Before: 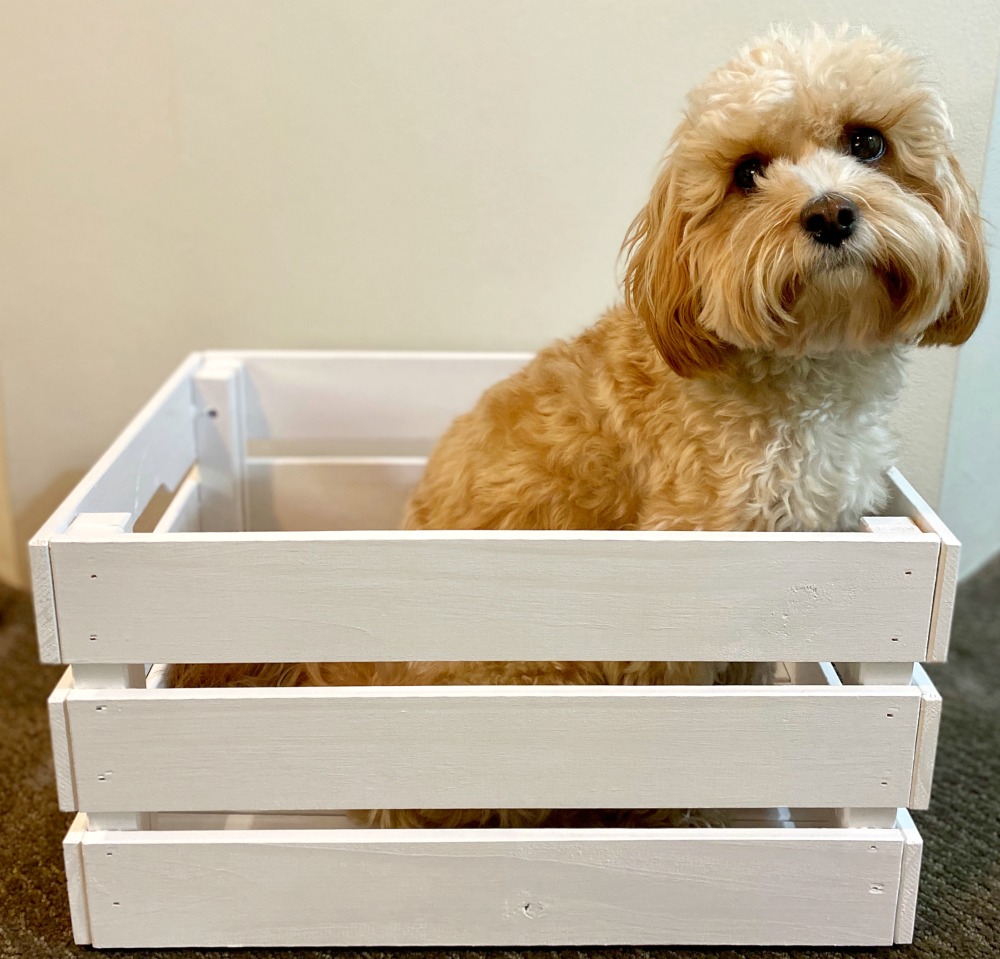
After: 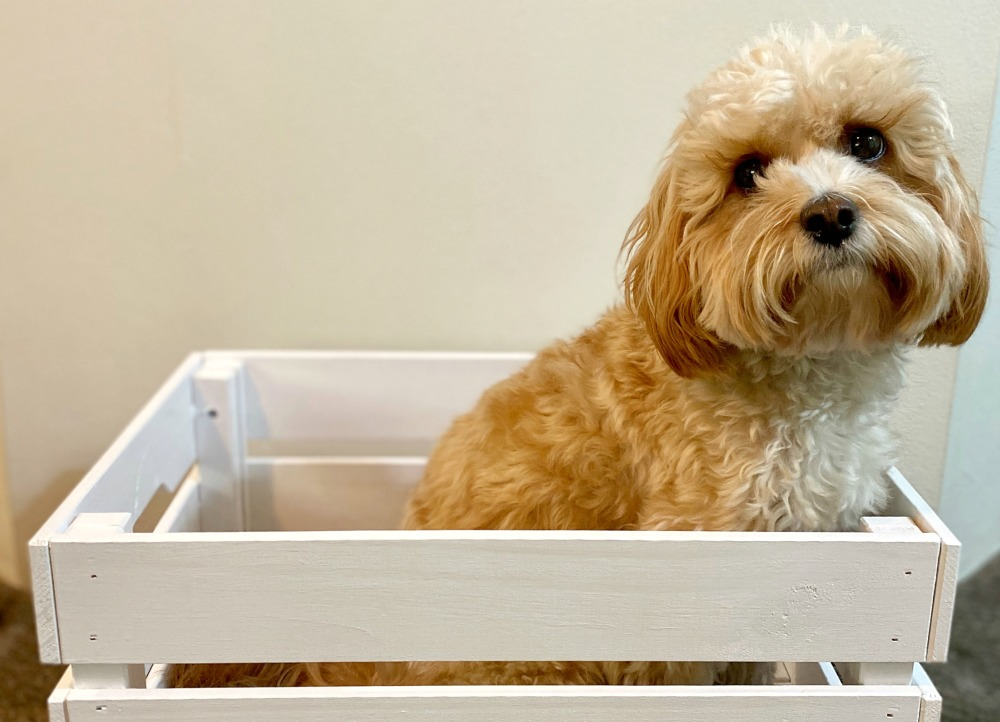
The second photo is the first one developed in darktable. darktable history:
crop: bottom 24.671%
